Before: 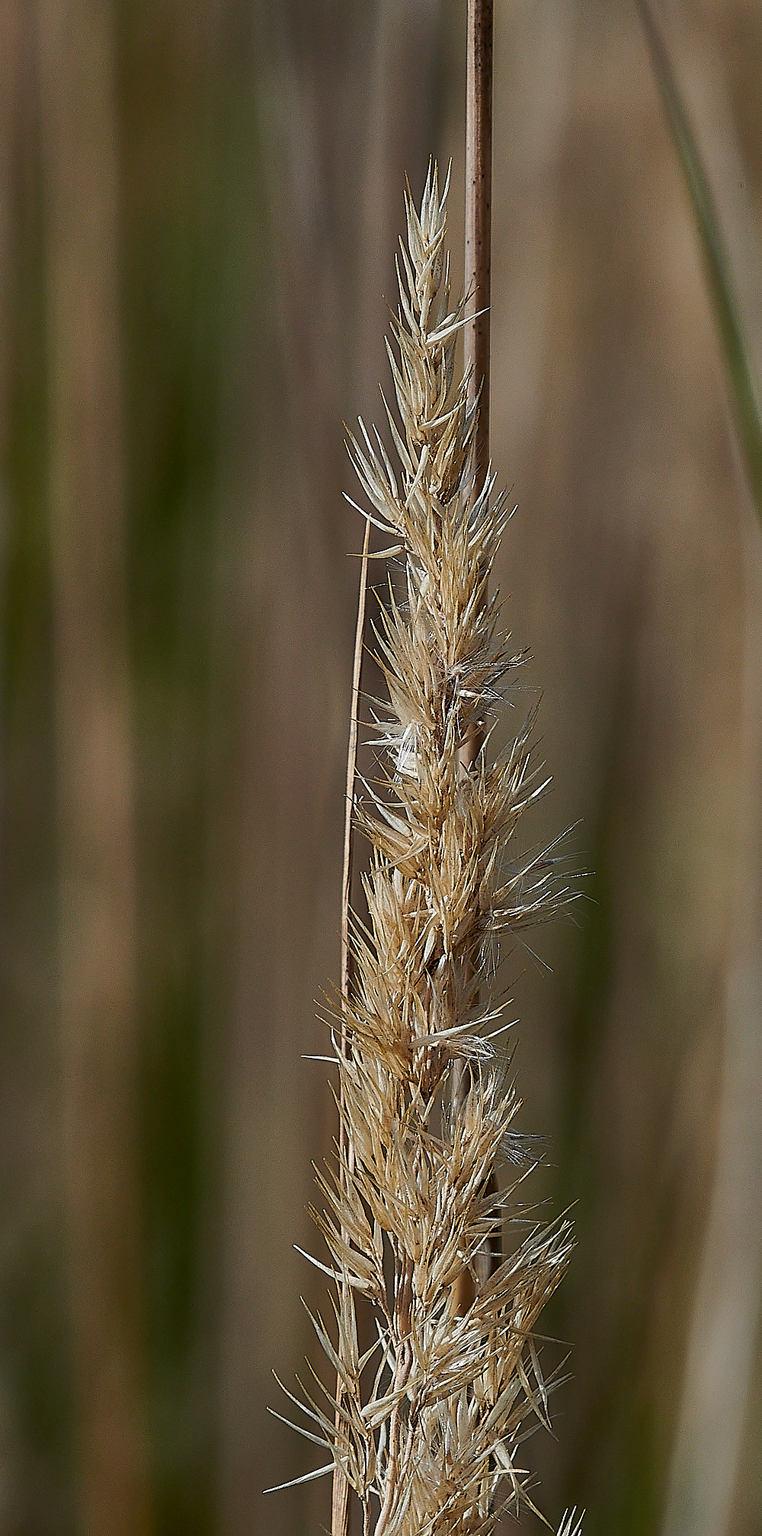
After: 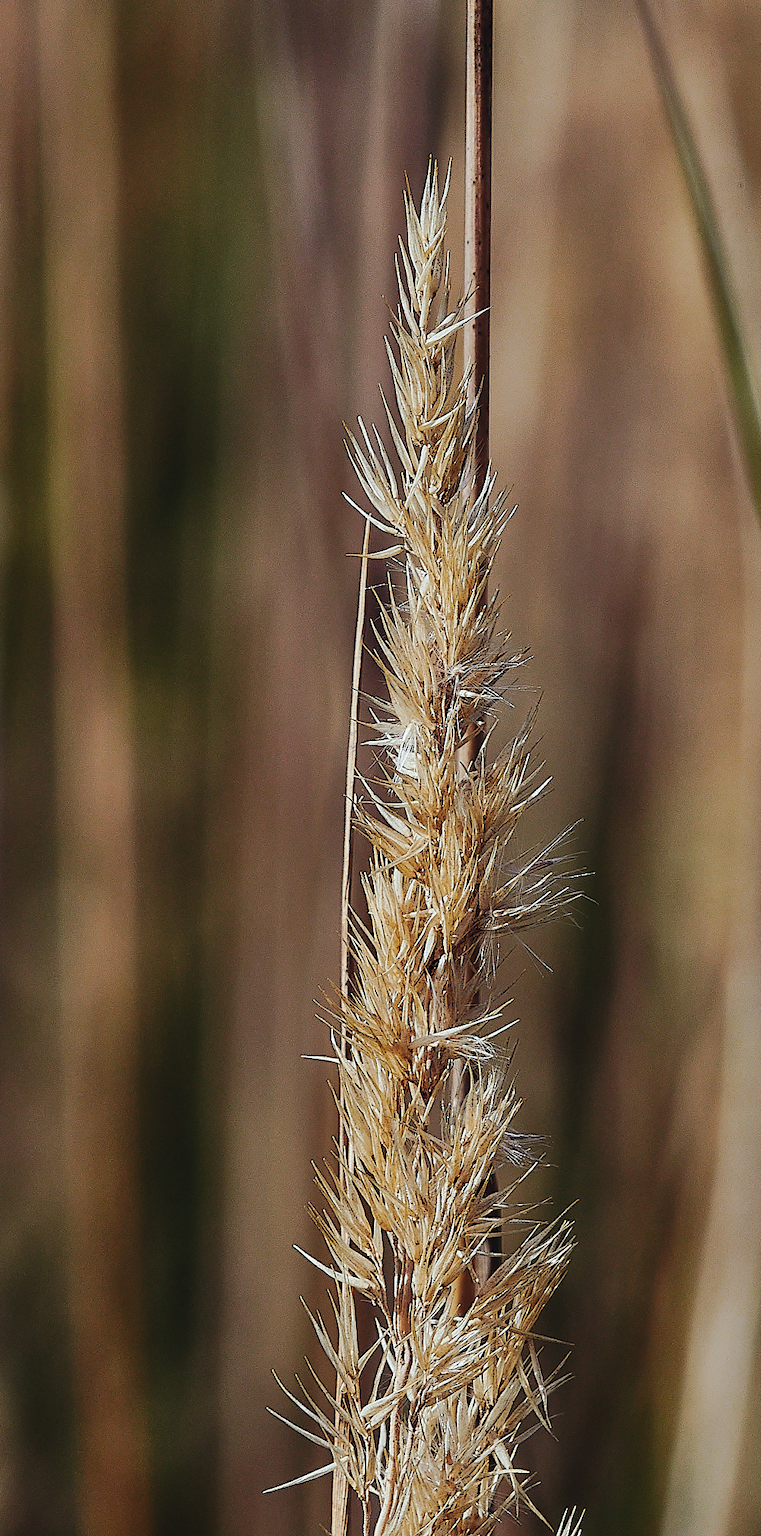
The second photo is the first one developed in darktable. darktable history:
tone curve: curves: ch0 [(0, 0) (0.003, 0.044) (0.011, 0.045) (0.025, 0.048) (0.044, 0.051) (0.069, 0.065) (0.1, 0.08) (0.136, 0.108) (0.177, 0.152) (0.224, 0.216) (0.277, 0.305) (0.335, 0.392) (0.399, 0.481) (0.468, 0.579) (0.543, 0.658) (0.623, 0.729) (0.709, 0.8) (0.801, 0.867) (0.898, 0.93) (1, 1)], preserve colors none
color look up table: target L [94.96, 87.9, 85.96, 78.31, 74.36, 52.58, 58.43, 57.8, 48.7, 45.55, 25.52, 8.802, 200.32, 88.91, 68.54, 69.46, 65.47, 48.22, 48.43, 43.68, 36.72, 32.99, 28.53, 23.03, 13.64, 88.26, 72.09, 63.69, 65.59, 57.95, 48.07, 52.48, 53.53, 43.89, 35.53, 35.31, 30.36, 36.17, 28.92, 9.28, 2.58, 84.85, 86.08, 74.77, 63.61, 52.35, 51.13, 36.92, 35.65], target a [-9.055, -7.592, -33.31, -58.05, -68.3, -48.02, -23.29, -40.06, -13.98, -37.8, -18.31, -9.307, 0, 5.148, 33.15, 31.35, 7.087, 65.96, 33.76, 62.49, 42.74, 5.179, 7.094, 31.69, 21.57, 19.17, 46.51, 73.3, 49.33, 2.413, 18.37, 62.35, 90.15, 46.81, 42.06, 32.84, 33.4, 55.46, 47.4, 33.78, 14, -39.48, -20.21, -29.56, -15.41, -21.16, 0.632, -6.552, -16.73], target b [24.17, 83.7, 70.1, 20.92, 42.58, 42.13, 18.1, 1.564, 42.92, 27.34, 18.42, 6.614, 0, 2.691, 7.769, 40.79, 43.47, 39.92, 44.56, 22.76, 9.065, 30.78, 8.769, 25.43, 12.38, -9.413, -18.78, -52.62, -47.66, 1.373, -69.98, -38.75, -69.71, -5.256, -53.98, -22.31, -1.768, -49.7, -72.24, -41.42, -7.314, -16, -9.331, -29, -42.89, -21.46, -29.84, -27.82, -7.853], num patches 49
